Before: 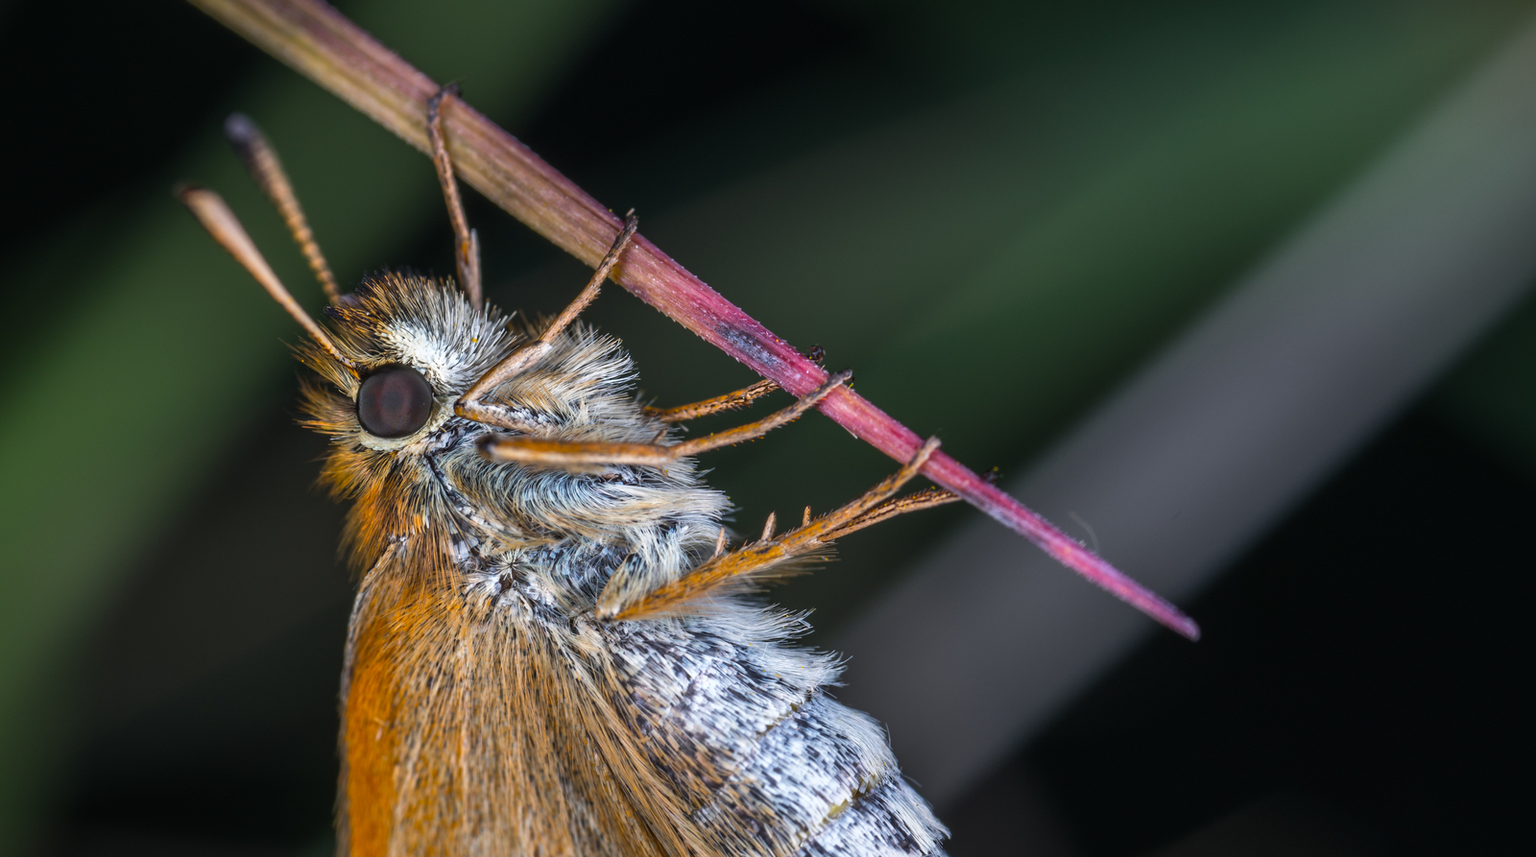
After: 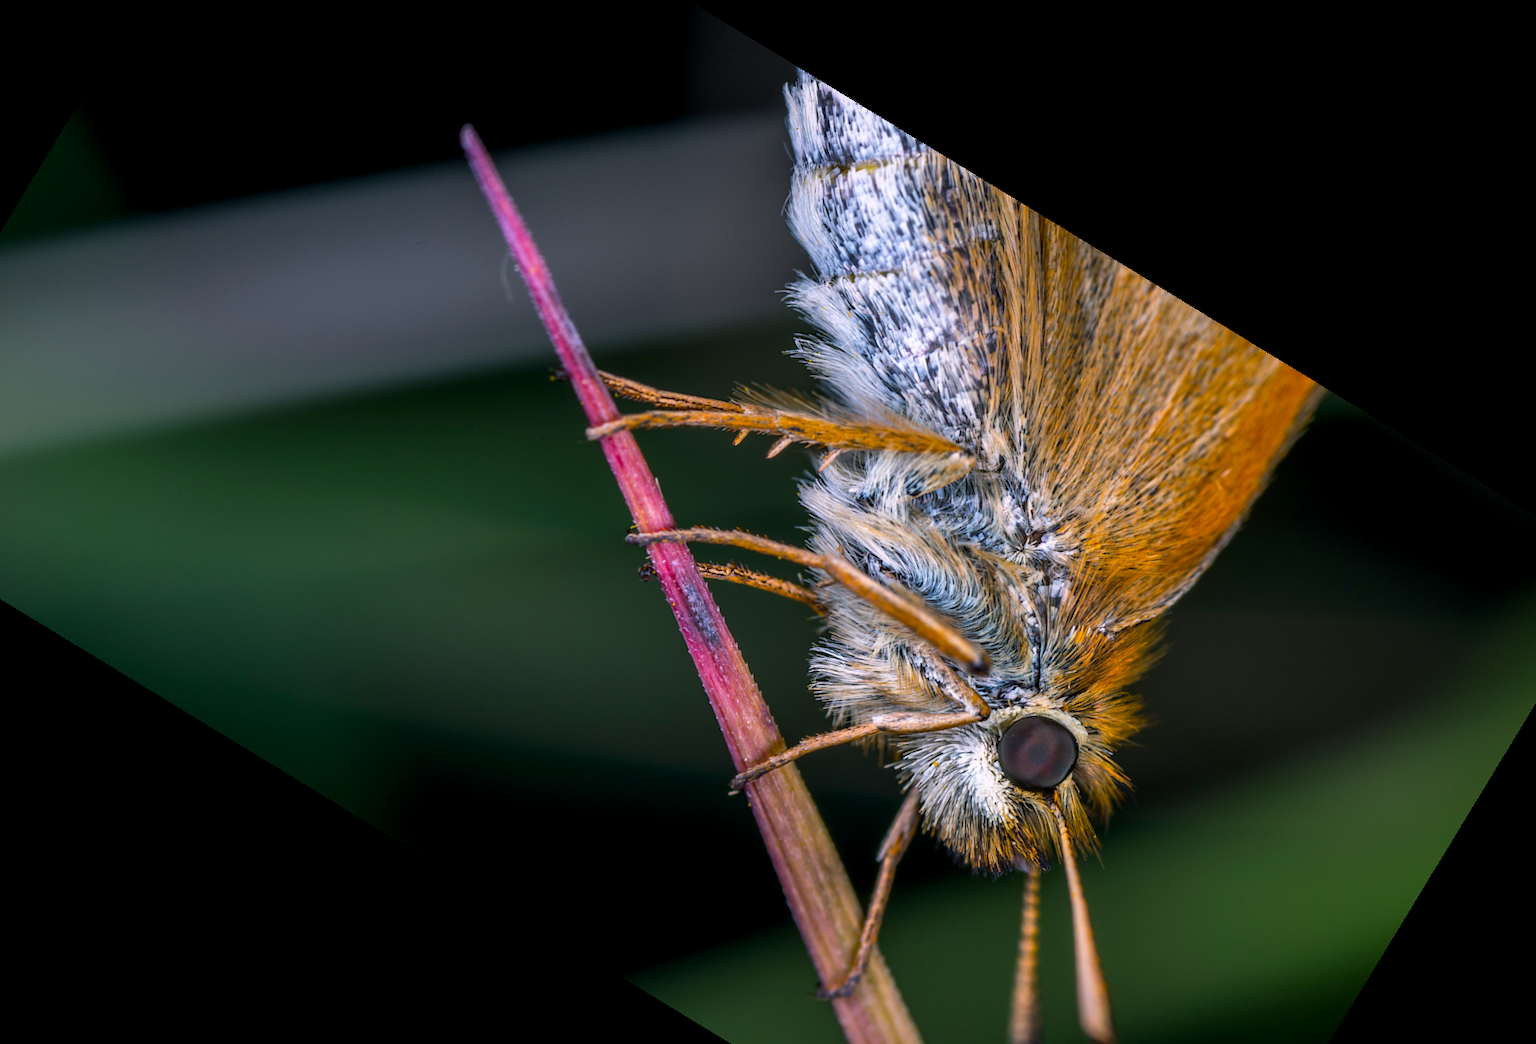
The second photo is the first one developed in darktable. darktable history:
color balance rgb: shadows lift › chroma 2%, shadows lift › hue 217.2°, power › chroma 0.25%, power › hue 60°, highlights gain › chroma 1.5%, highlights gain › hue 309.6°, global offset › luminance -0.5%, perceptual saturation grading › global saturation 15%, global vibrance 20%
white balance: emerald 1
crop and rotate: angle 148.68°, left 9.111%, top 15.603%, right 4.588%, bottom 17.041%
